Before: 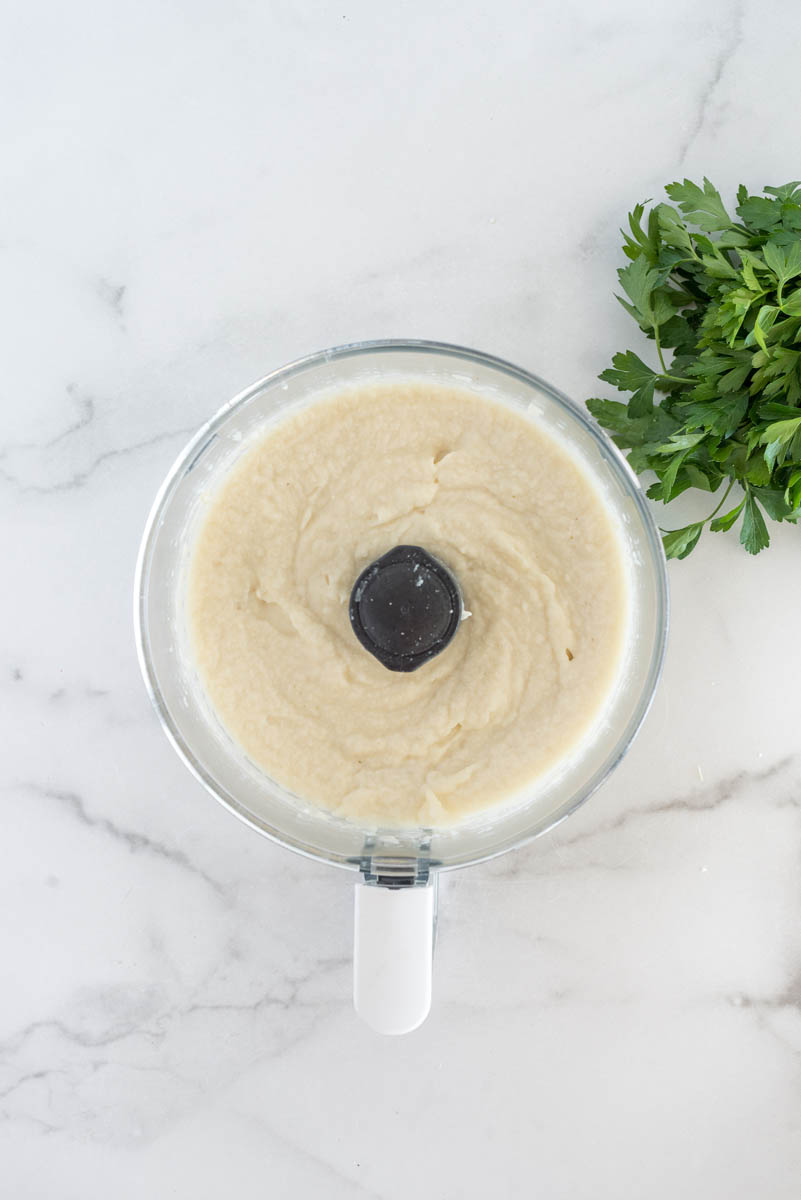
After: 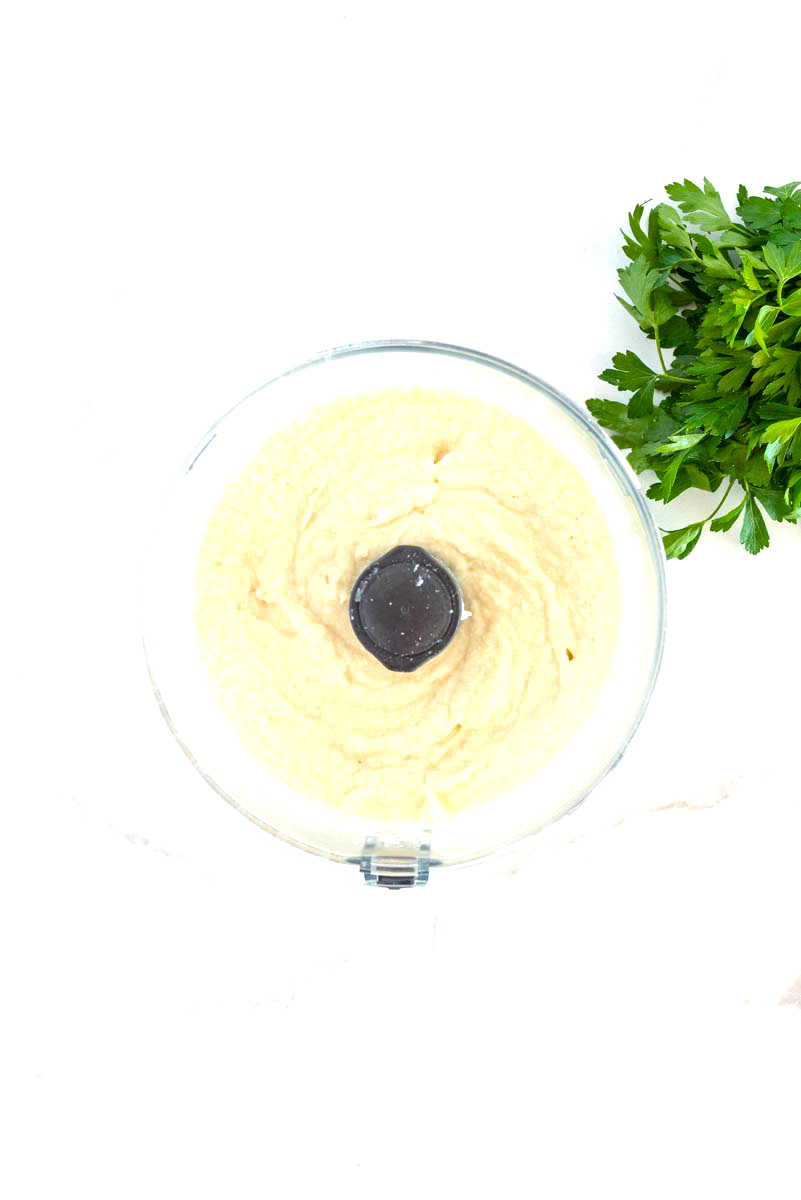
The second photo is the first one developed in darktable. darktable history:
exposure: black level correction 0, exposure 0.695 EV, compensate highlight preservation false
color balance rgb: perceptual saturation grading › global saturation 30.462%, perceptual brilliance grading › global brilliance 9.75%, saturation formula JzAzBz (2021)
